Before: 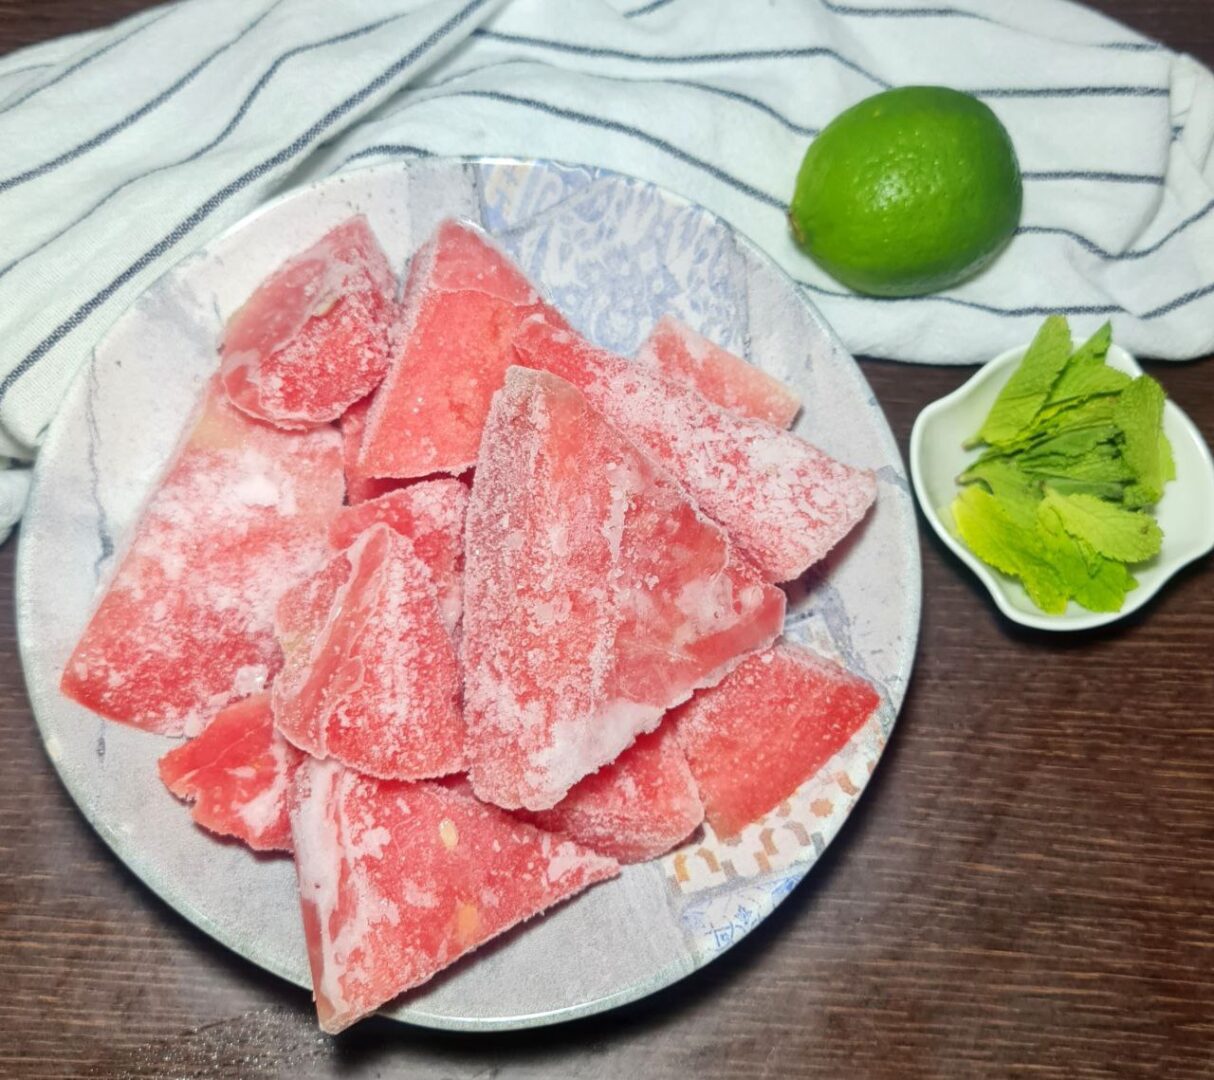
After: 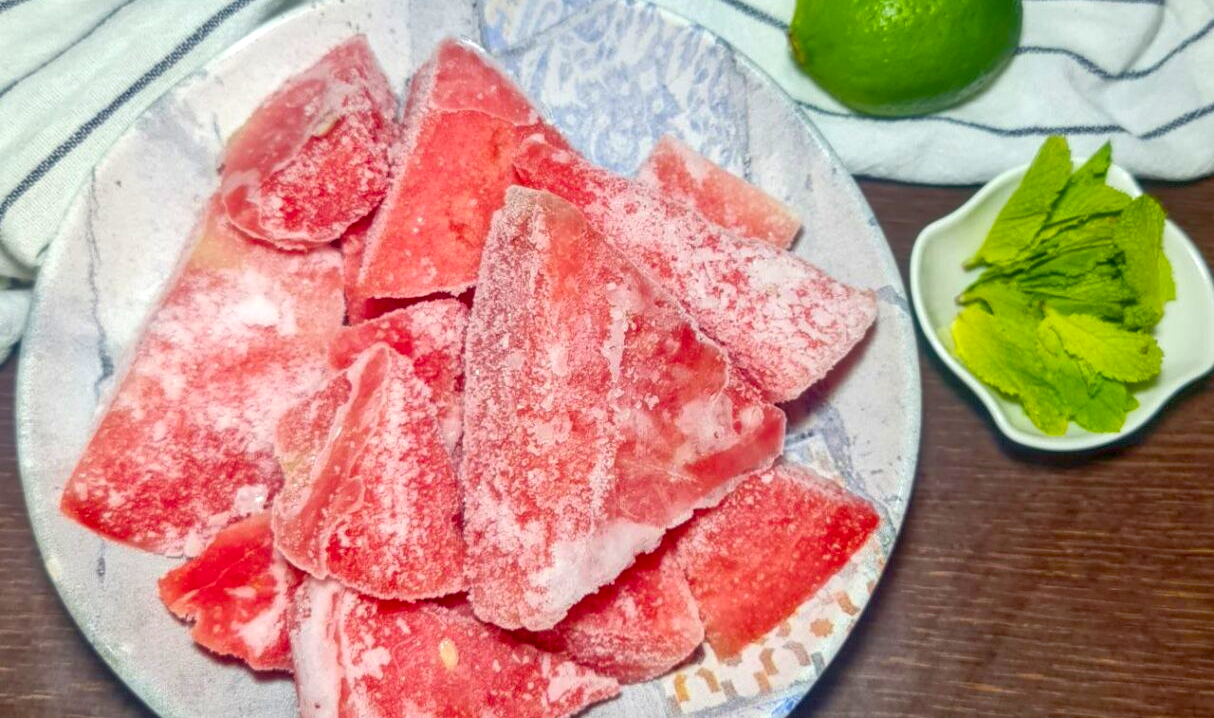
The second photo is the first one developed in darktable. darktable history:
rgb curve: curves: ch0 [(0, 0) (0.072, 0.166) (0.217, 0.293) (0.414, 0.42) (1, 1)], compensate middle gray true, preserve colors basic power
crop: top 16.727%, bottom 16.727%
local contrast: detail 130%
color balance rgb: perceptual saturation grading › global saturation 30%, global vibrance 20%
